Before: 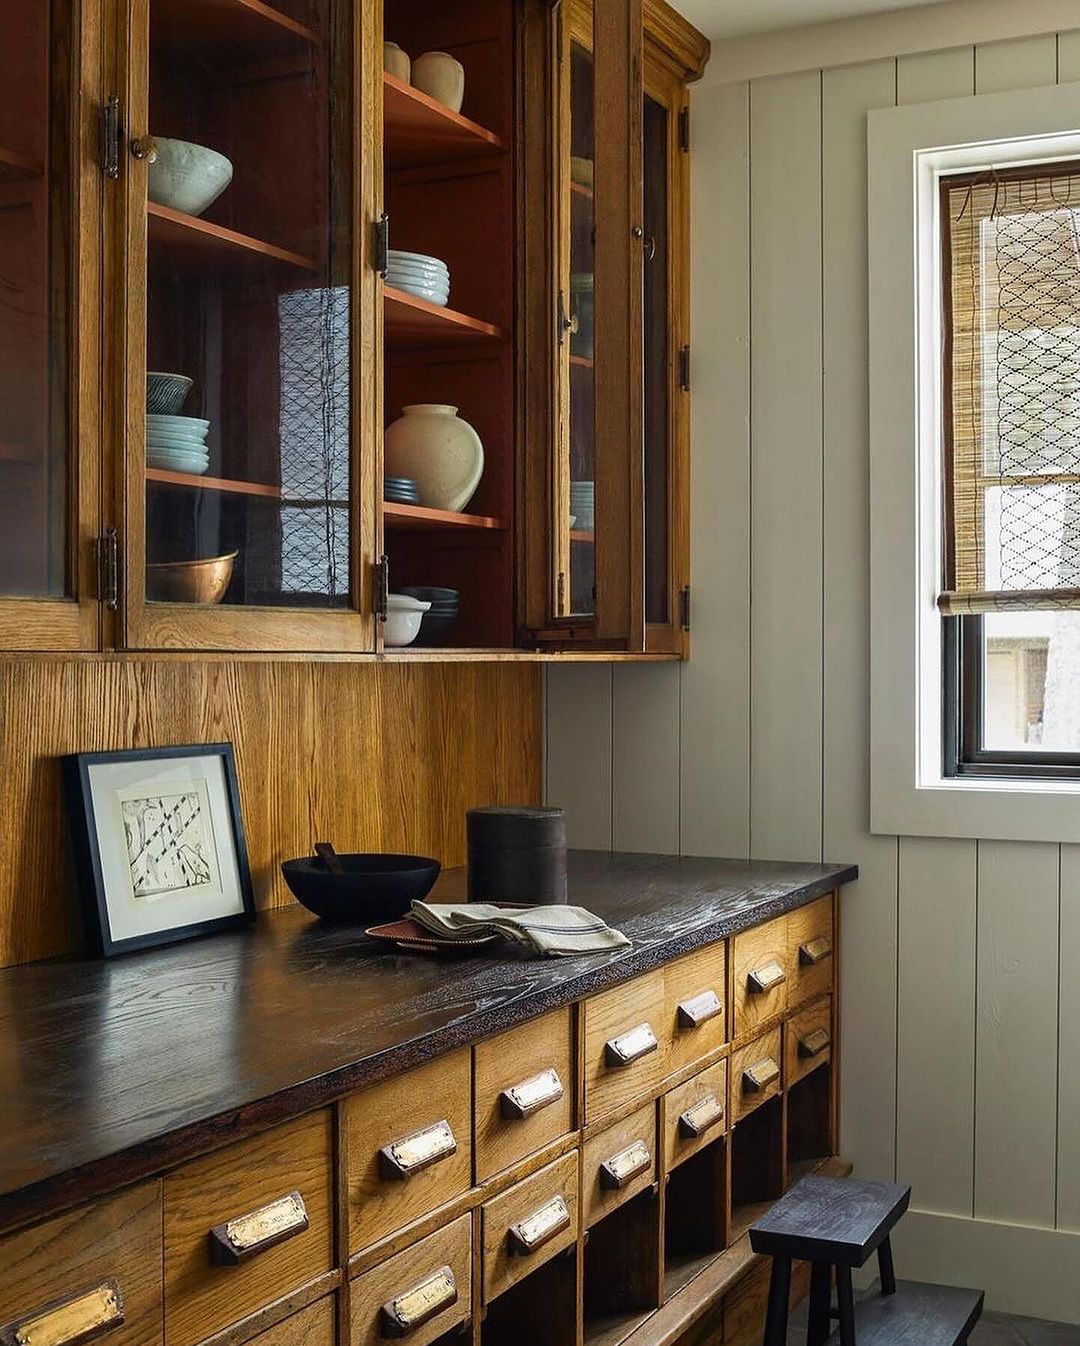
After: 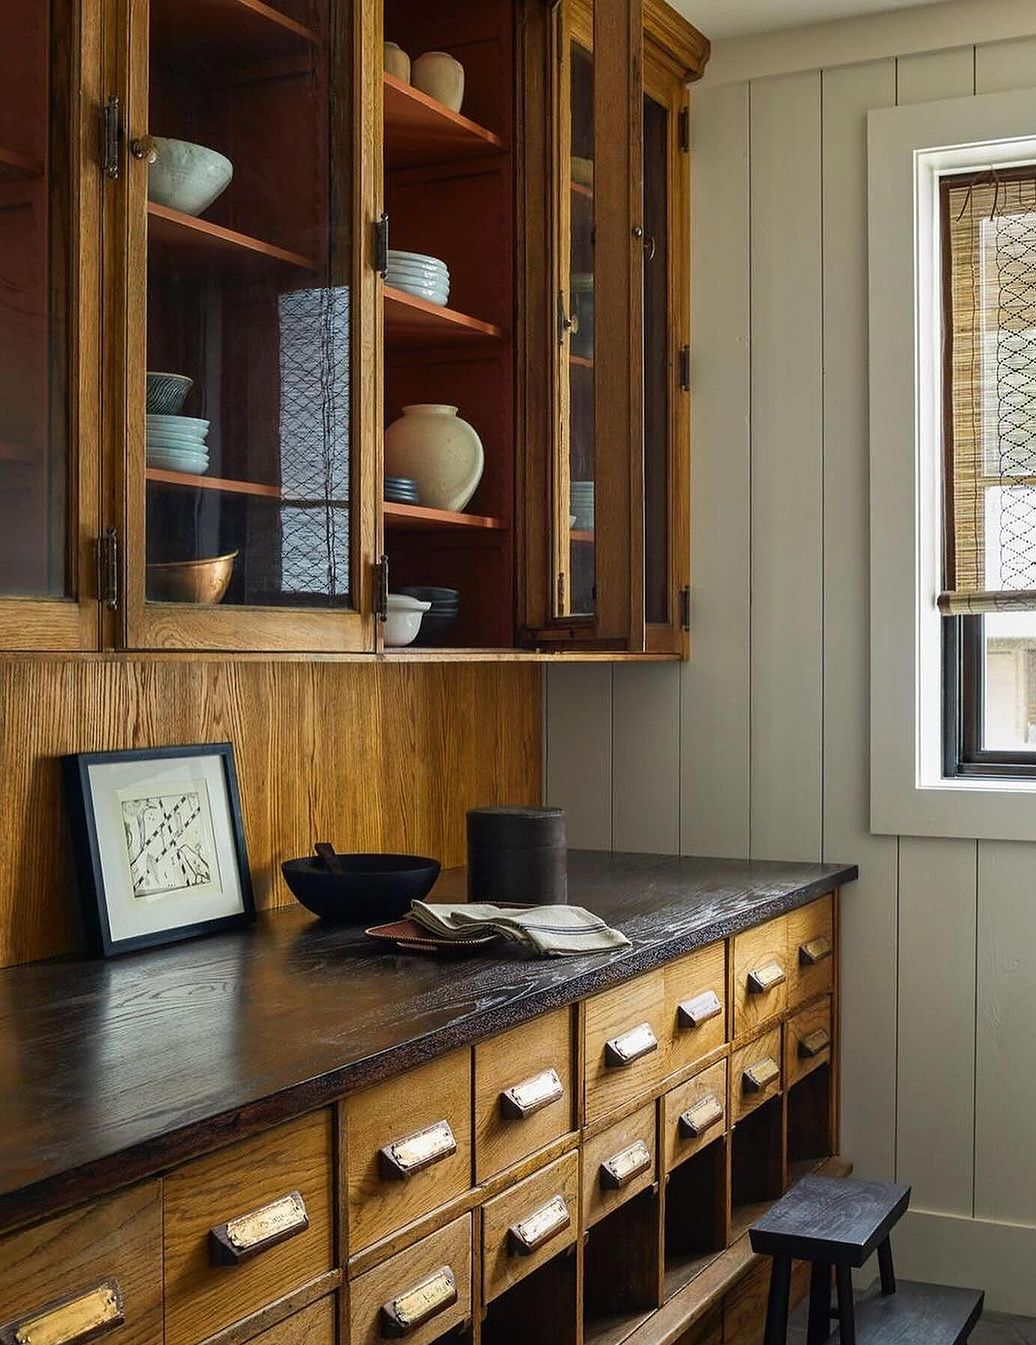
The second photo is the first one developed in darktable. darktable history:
crop: right 4.063%, bottom 0.04%
